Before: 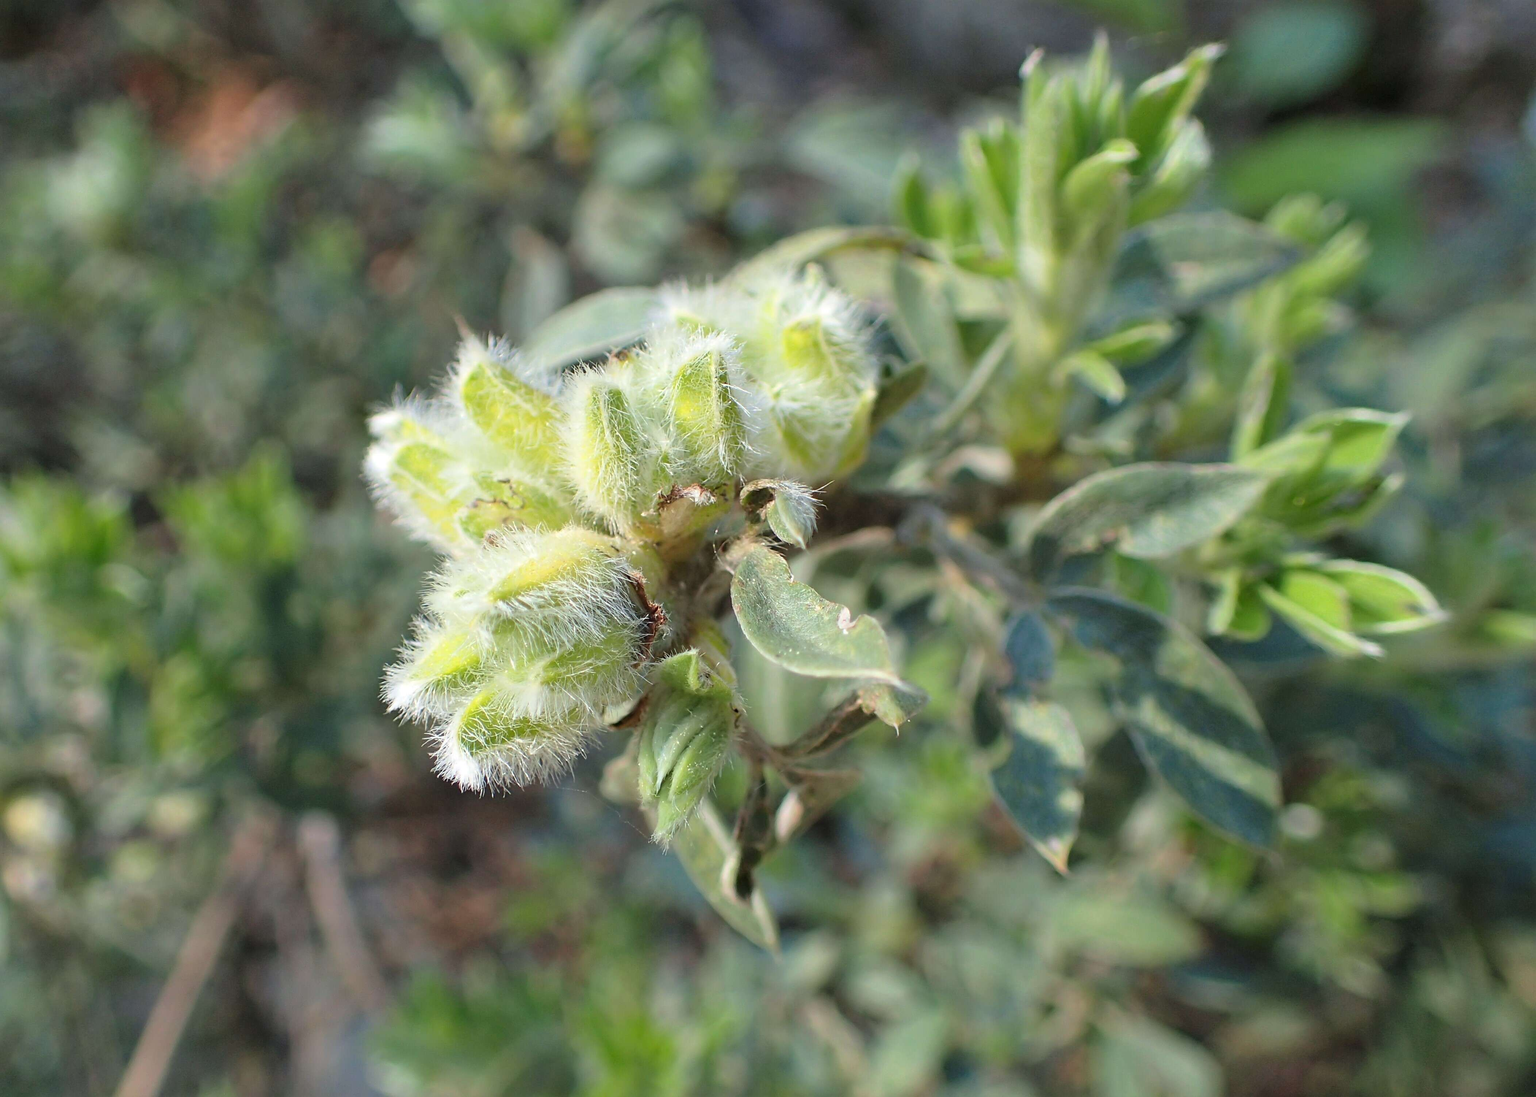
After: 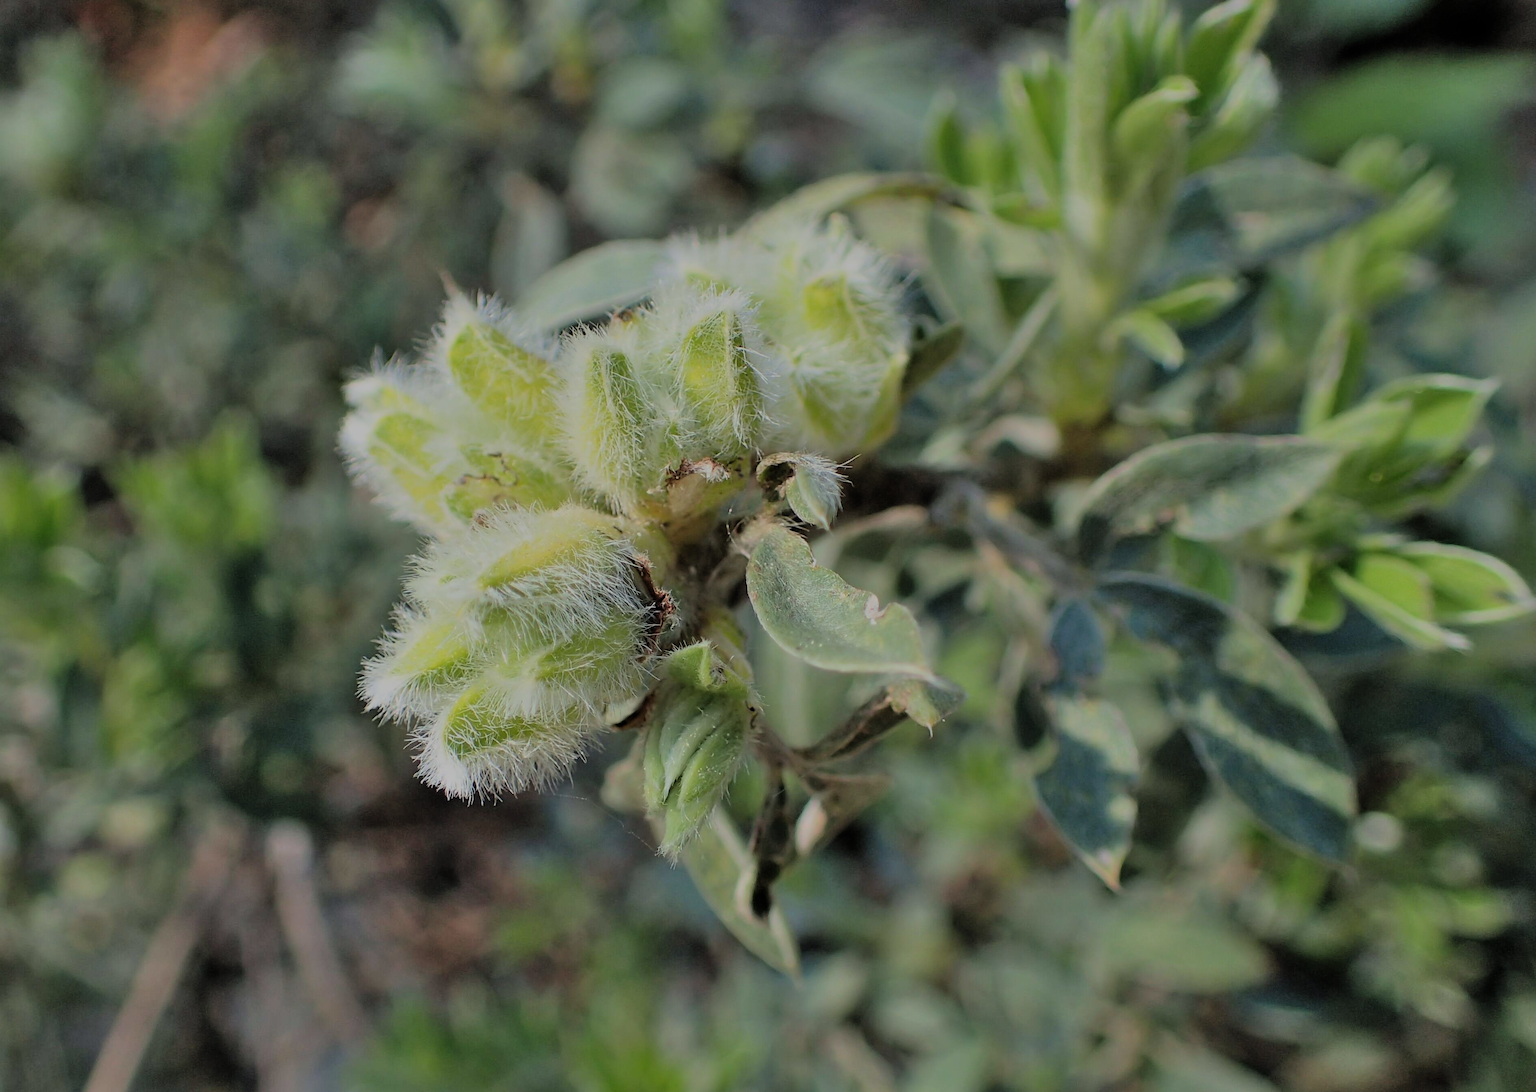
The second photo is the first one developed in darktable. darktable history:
shadows and highlights: soften with gaussian
crop: left 3.77%, top 6.49%, right 5.987%, bottom 3.344%
filmic rgb: middle gray luminance 29.8%, black relative exposure -8.98 EV, white relative exposure 6.99 EV, target black luminance 0%, hardness 2.95, latitude 1.46%, contrast 0.963, highlights saturation mix 5.76%, shadows ↔ highlights balance 11.5%, add noise in highlights 0.001, color science v3 (2019), use custom middle-gray values true, iterations of high-quality reconstruction 0, contrast in highlights soft
